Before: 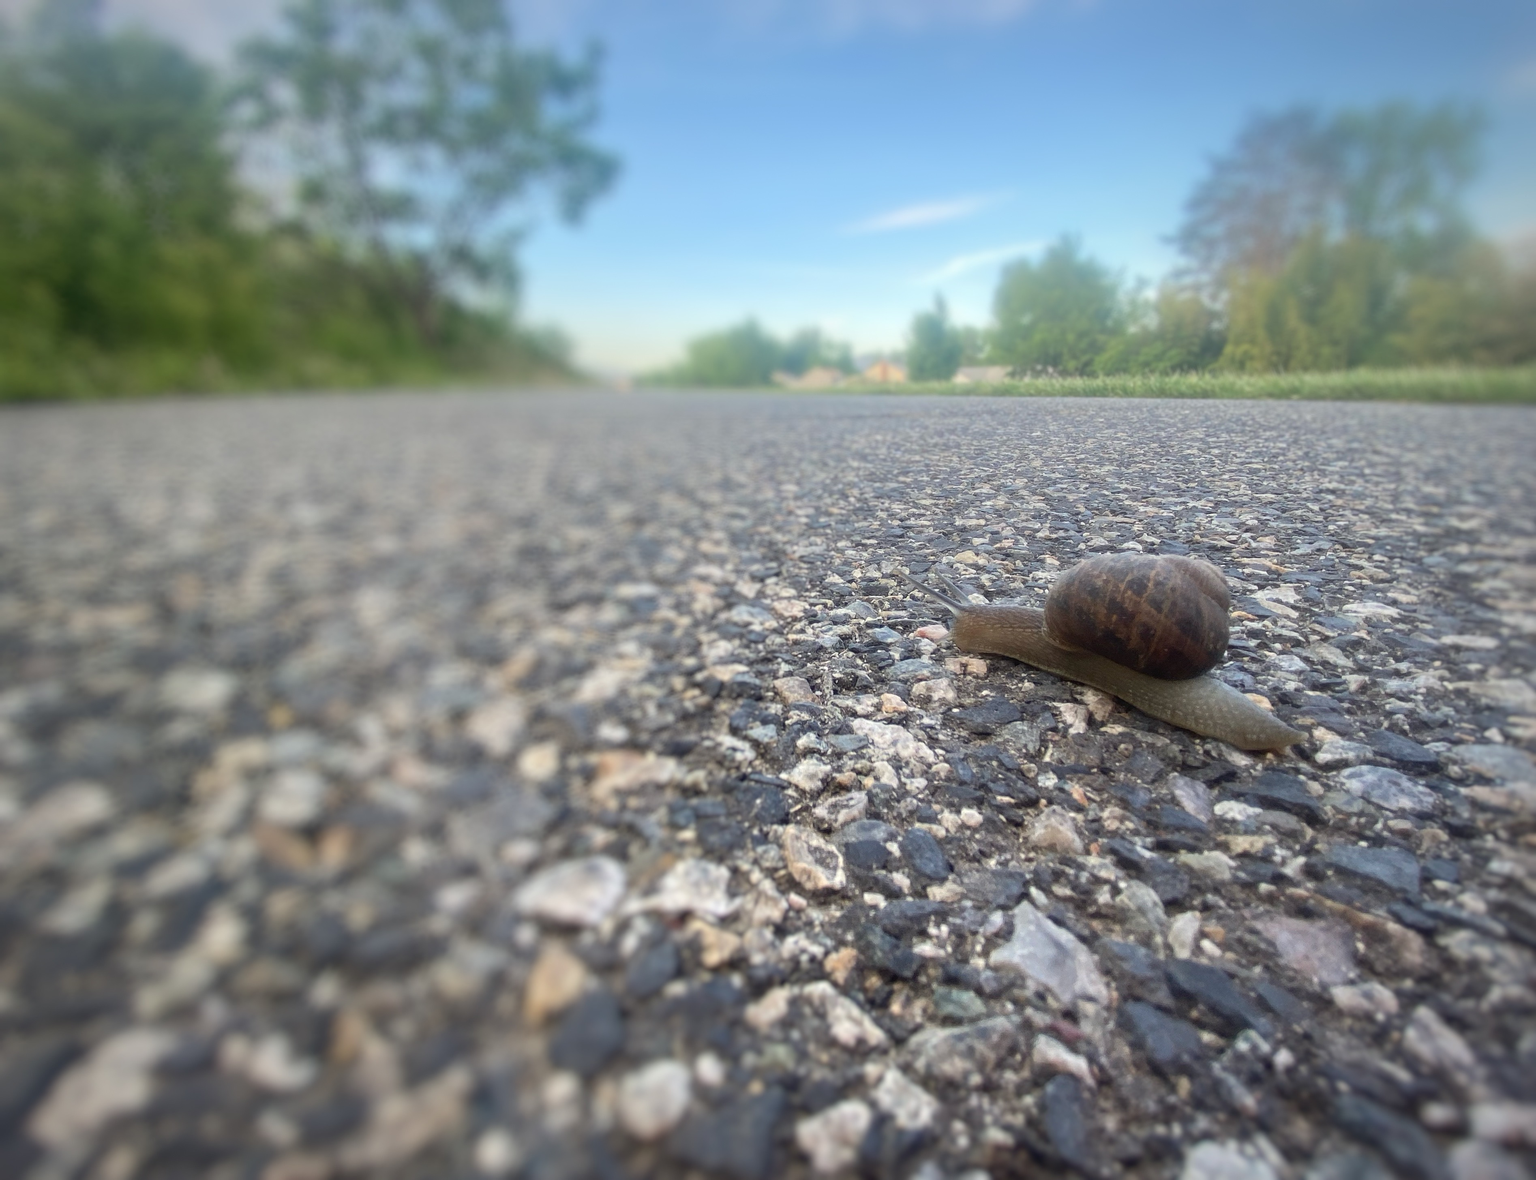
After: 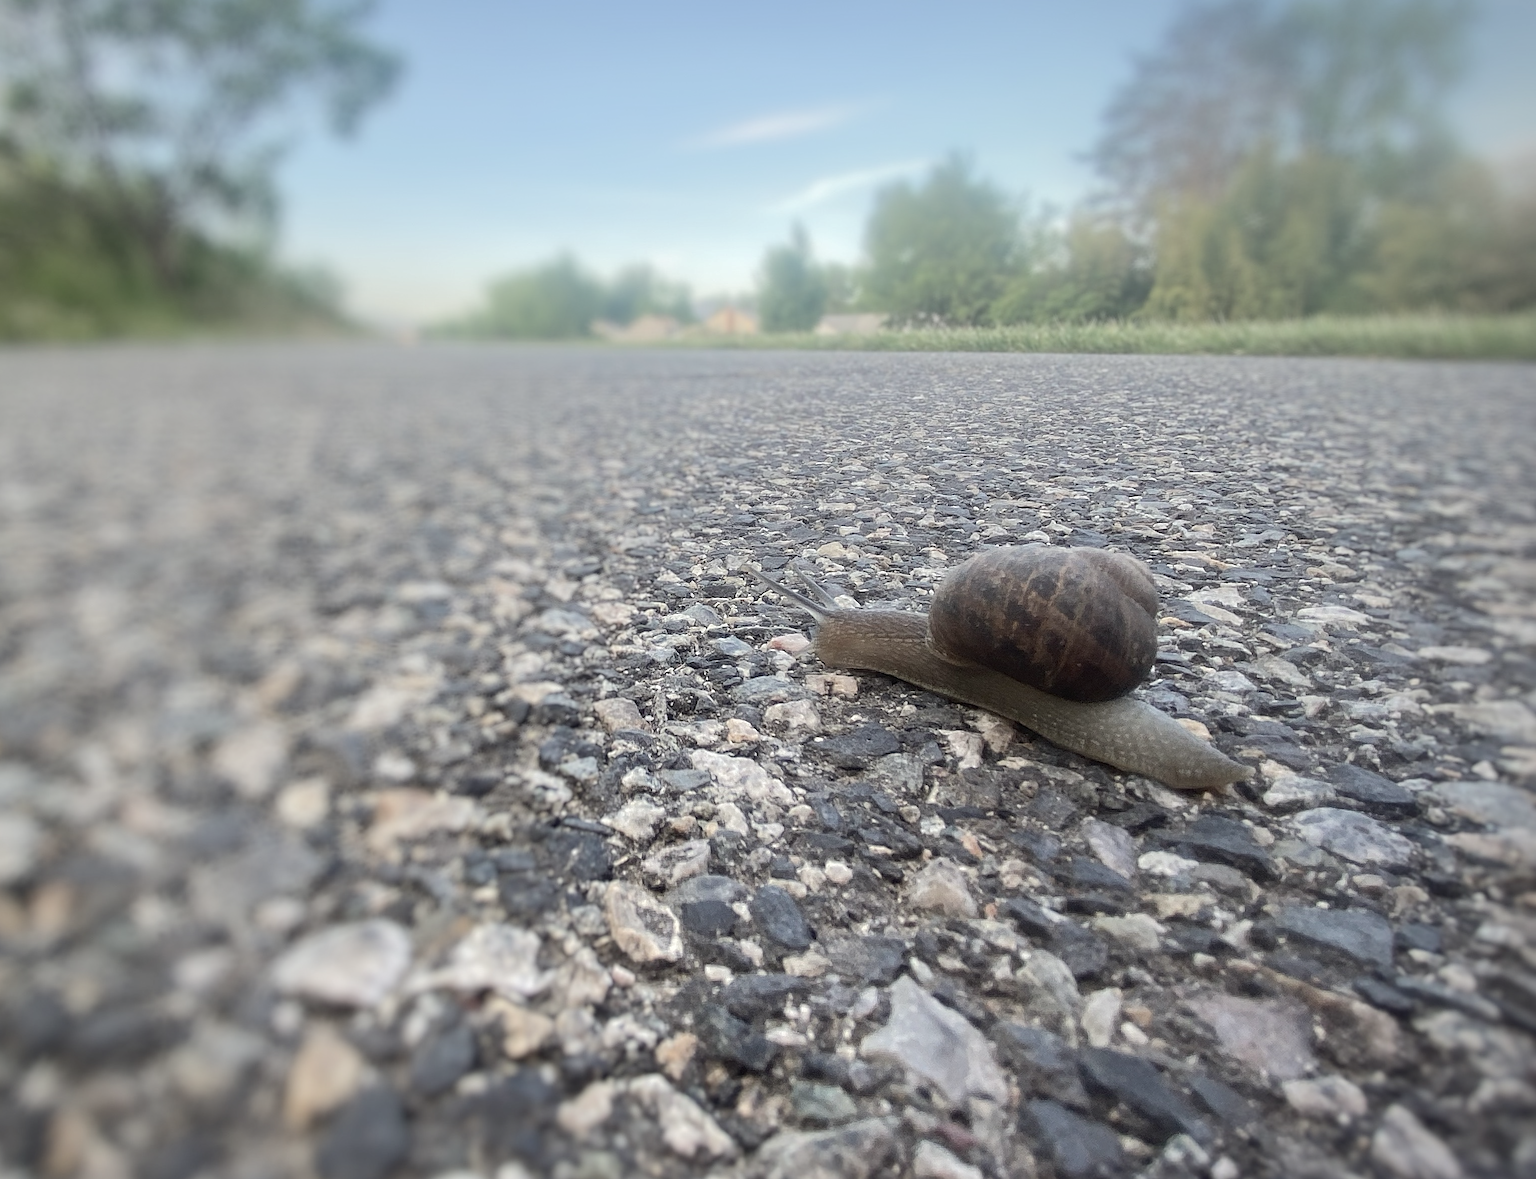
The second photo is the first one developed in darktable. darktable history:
crop: left 19.159%, top 9.58%, bottom 9.58%
exposure: compensate highlight preservation false
contrast brightness saturation: contrast 0.1, saturation -0.36
sharpen: on, module defaults
base curve: curves: ch0 [(0, 0) (0.235, 0.266) (0.503, 0.496) (0.786, 0.72) (1, 1)]
